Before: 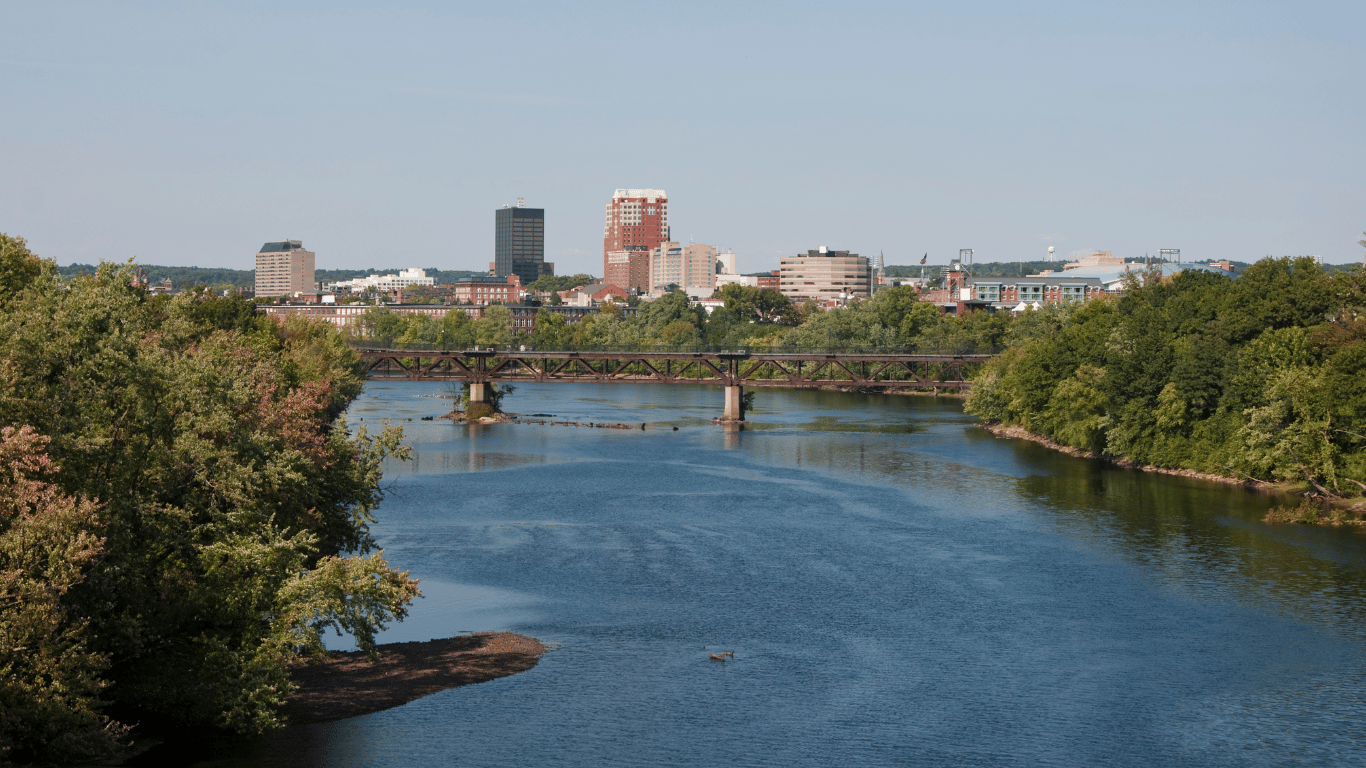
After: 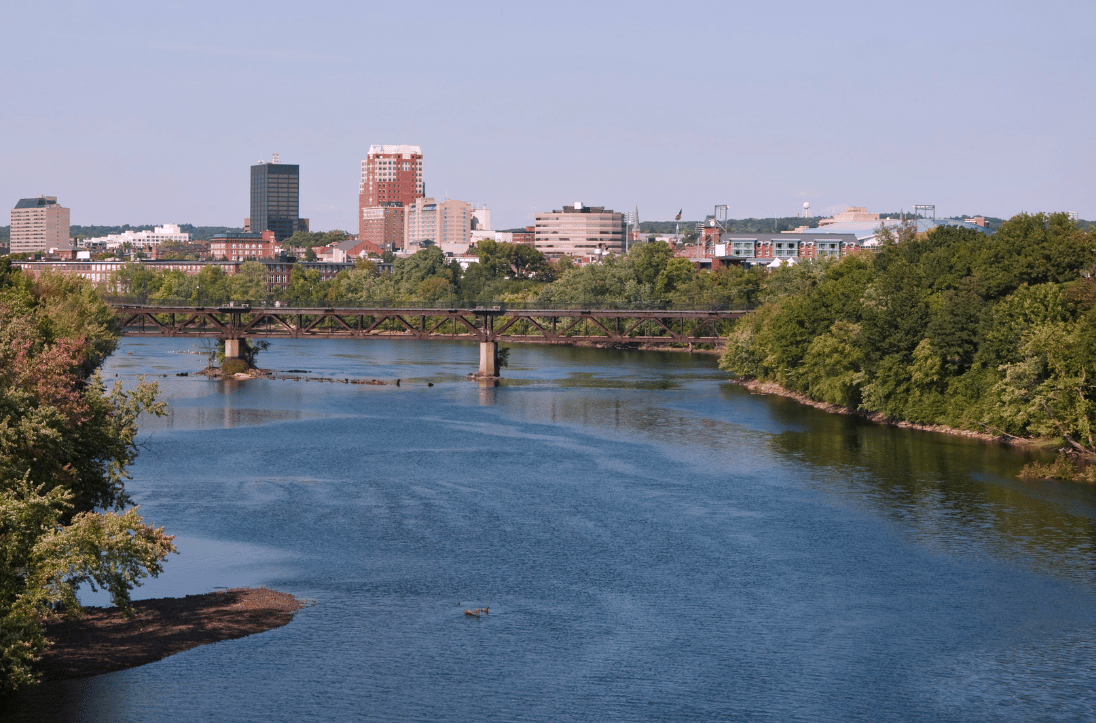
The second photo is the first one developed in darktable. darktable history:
crop and rotate: left 17.959%, top 5.771%, right 1.742%
color calibration: illuminant same as pipeline (D50), x 0.346, y 0.359, temperature 5002.42 K
white balance: red 1.05, blue 1.072
tone equalizer: on, module defaults
